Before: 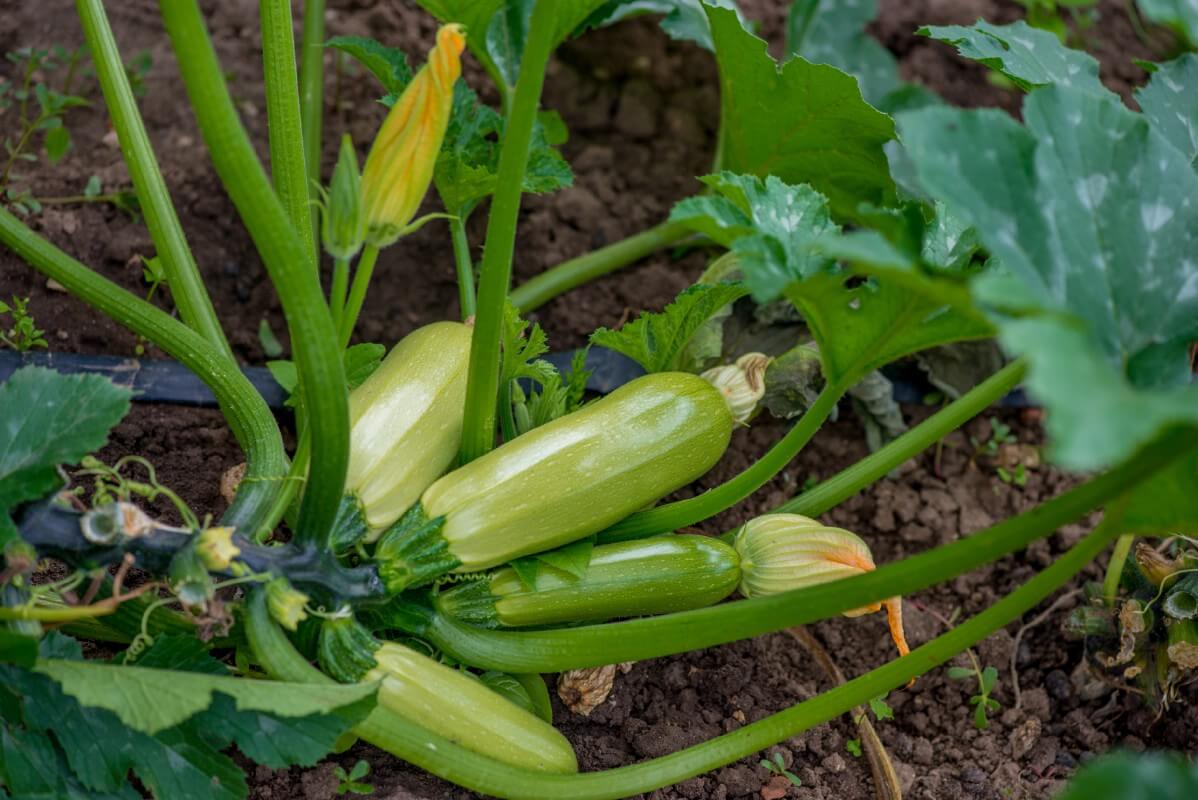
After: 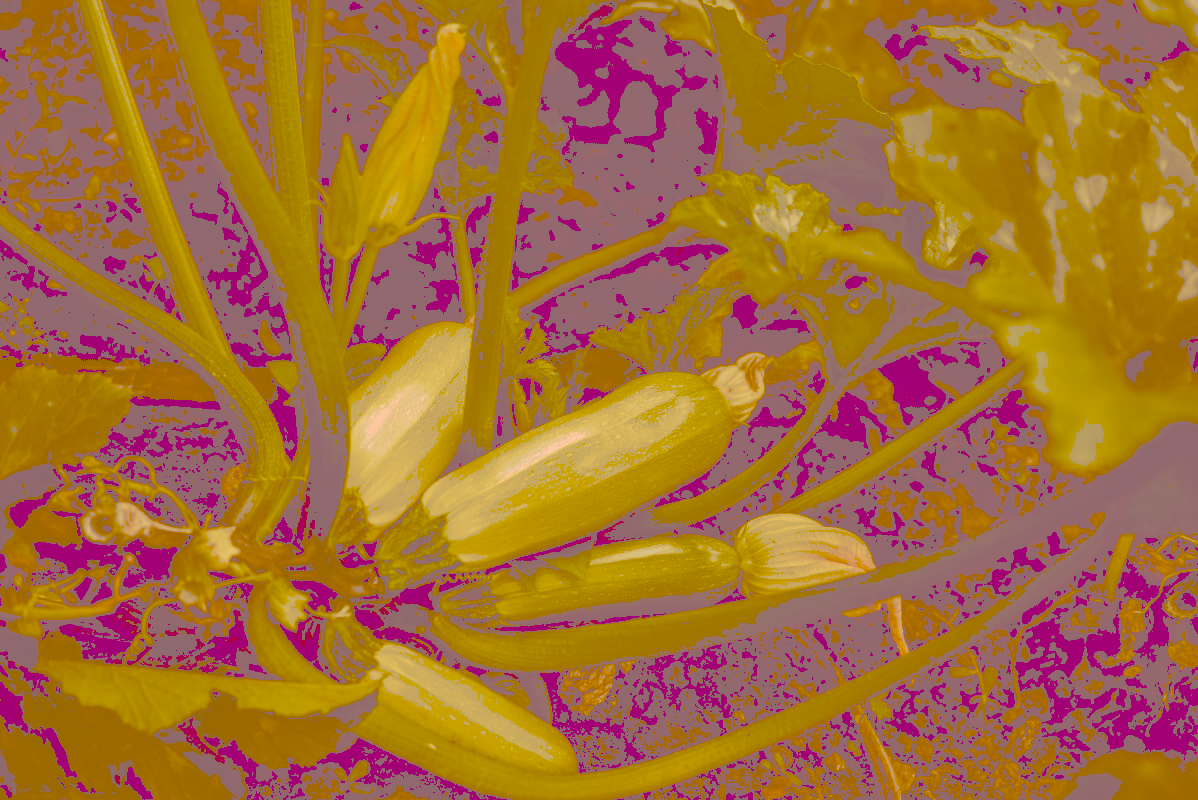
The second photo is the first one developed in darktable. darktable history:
tone curve: curves: ch0 [(0, 0) (0.003, 0.464) (0.011, 0.464) (0.025, 0.464) (0.044, 0.464) (0.069, 0.464) (0.1, 0.463) (0.136, 0.463) (0.177, 0.464) (0.224, 0.469) (0.277, 0.482) (0.335, 0.501) (0.399, 0.53) (0.468, 0.567) (0.543, 0.61) (0.623, 0.663) (0.709, 0.718) (0.801, 0.779) (0.898, 0.842) (1, 1)], preserve colors none
color look up table: target L [100.35, 98.75, 86.95, 83.47, 72.46, 70.63, 66.7, 63.08, 60.82, 58.29, 38.13, 36.95, 34.47, 21.32, 78.06, 74.14, 58.48, 56.41, 46.15, 36.22, 28.92, 25.15, 20.8, 94.62, 76.64, 82, 82.3, 59.96, 56.58, 75.03, 62.26, 40.47, 42.56, 64.66, 40.64, 44.77, 27.92, 20.06, 20.2, 20.81, 87.87, 80.5, 86.98, 74.29, 67.68, 71.45, 44.75, 46.73, 21.66], target a [-2.553, 4.549, -12.91, -13.82, 5.374, -15.78, -2.479, 18.98, 14.5, -9.358, 26.74, 22.31, 42.64, 66.96, 21.82, 23.36, 57.65, 36.64, 37.32, 65.81, 81, 74.07, 66.05, 20.57, 26.84, 24.61, 17.34, 59.91, 40.65, 35.13, 28.91, 69.86, 40.58, 30.54, 41.46, 55.3, 79.13, 64.7, 64.97, 66.07, -2.363, 7.854, 10.15, 12.38, 6.029, 12.73, 16.1, 28.02, 67.6], target b [98.08, 67.76, 46.79, 143.29, 124.38, 121.16, 114.2, 108.18, 104.1, 100.17, 65.46, 63.4, 59.07, 36.48, 57.88, 127.12, 100.23, 96.6, 79.25, 62.14, 49.51, 43.06, 35.59, 29.6, 35.53, 10.58, 13.44, 21.42, 64.66, -0.46, 27.32, 69.17, 72.79, 5.745, 69.34, 0.28, 47.42, 34.3, 34.48, 35.57, 22.12, 43.76, 17.23, 33.87, 41.18, 17.88, 76.62, 79.85, 37], num patches 49
